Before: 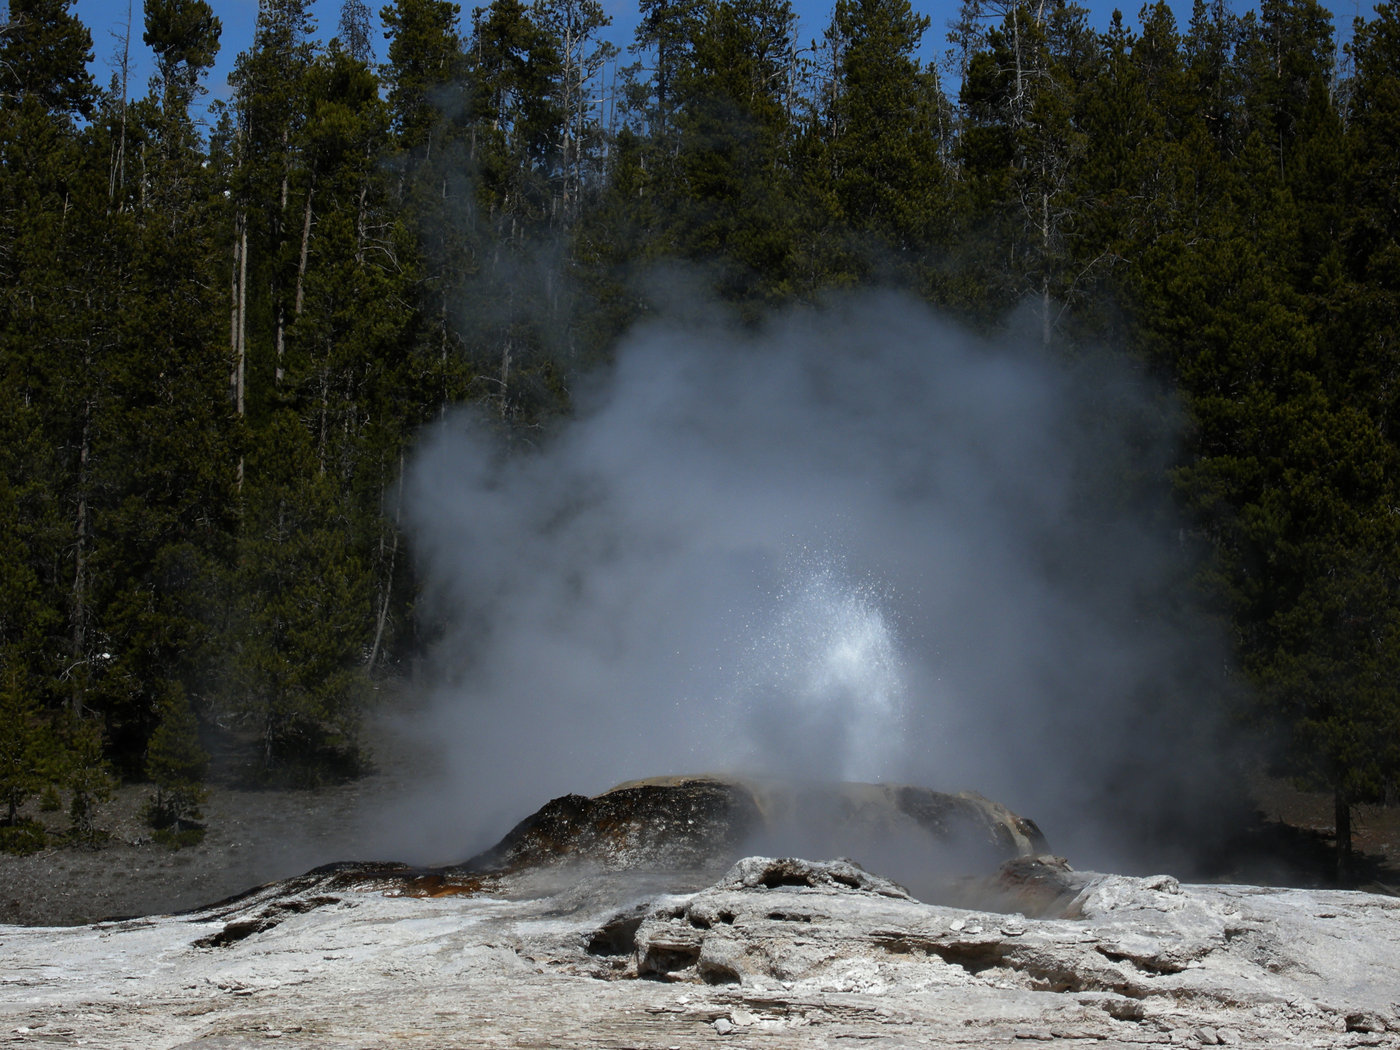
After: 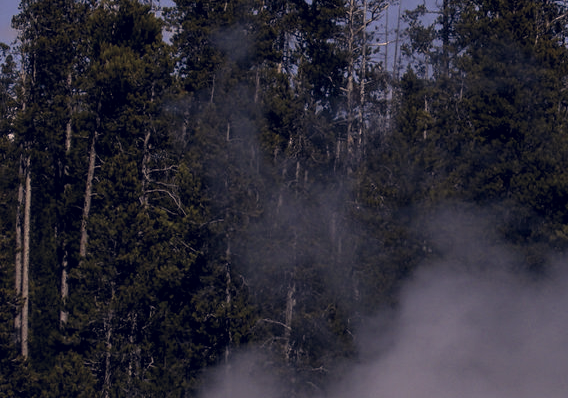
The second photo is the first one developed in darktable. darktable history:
local contrast: on, module defaults
crop: left 15.452%, top 5.459%, right 43.956%, bottom 56.62%
color correction: highlights a* 19.59, highlights b* 27.49, shadows a* 3.46, shadows b* -17.28, saturation 0.73
